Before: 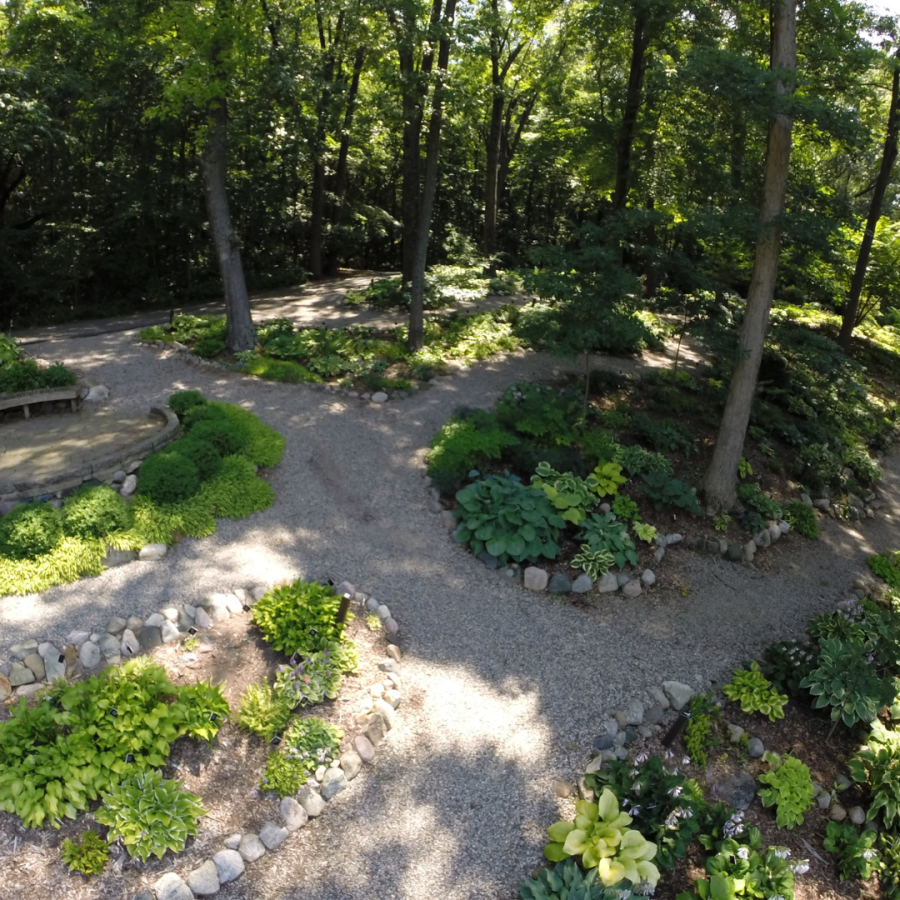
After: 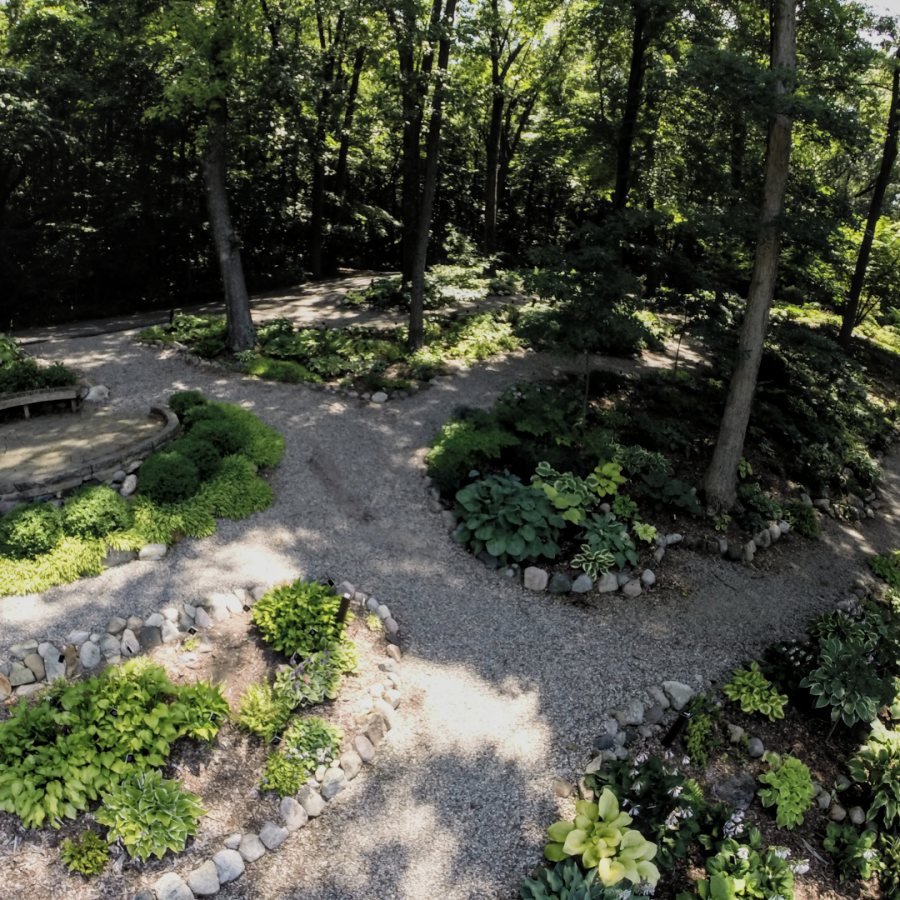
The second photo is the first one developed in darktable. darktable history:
local contrast: on, module defaults
exposure: black level correction -0.015, exposure -0.191 EV, compensate exposure bias true, compensate highlight preservation false
filmic rgb: black relative exposure -7.5 EV, white relative exposure 4.99 EV, hardness 3.34, contrast 1.301
